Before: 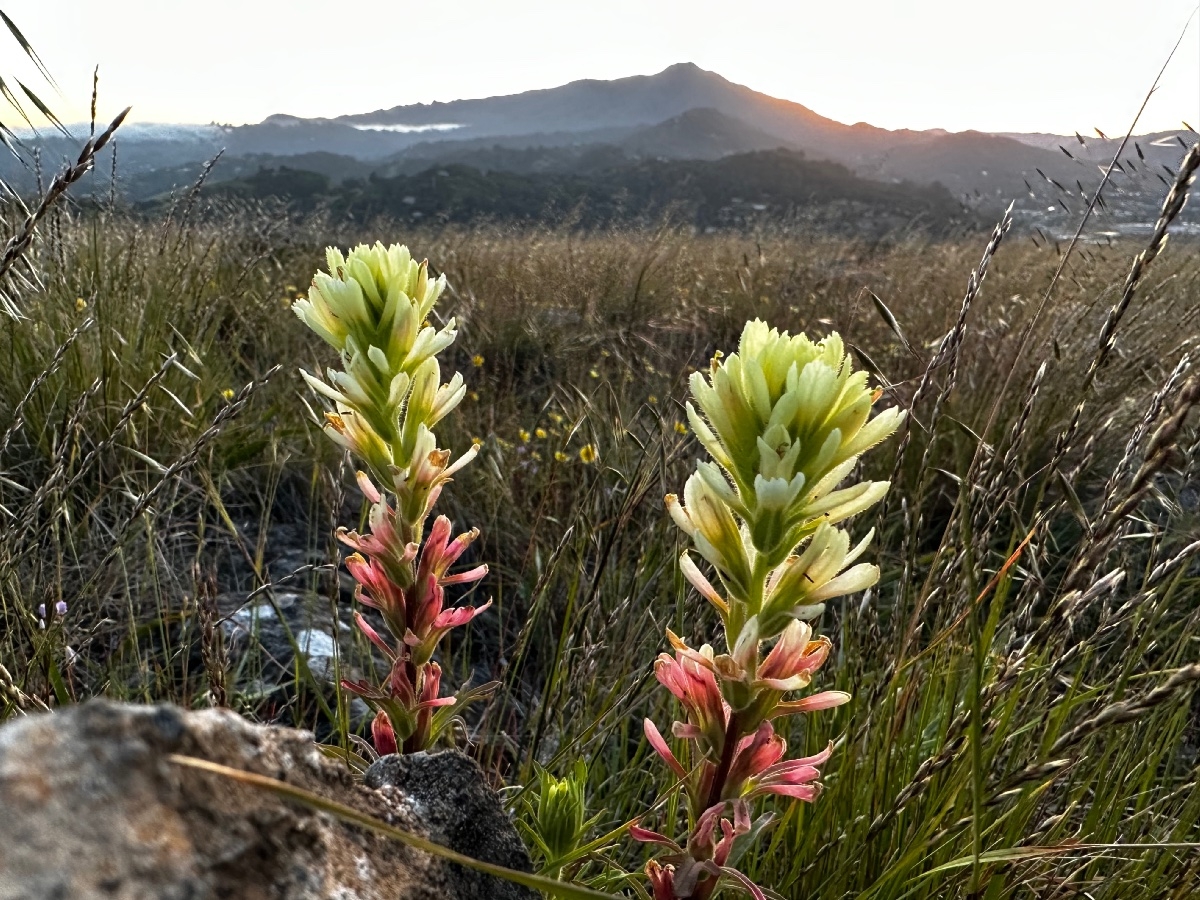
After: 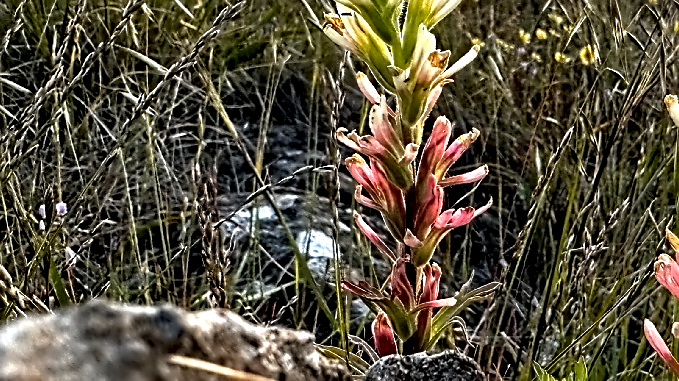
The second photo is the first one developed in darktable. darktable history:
sharpen: on, module defaults
contrast equalizer: octaves 7, y [[0.5, 0.542, 0.583, 0.625, 0.667, 0.708], [0.5 ×6], [0.5 ×6], [0, 0.033, 0.067, 0.1, 0.133, 0.167], [0, 0.05, 0.1, 0.15, 0.2, 0.25]]
exposure: black level correction 0.004, exposure 0.415 EV, compensate highlight preservation false
crop: top 44.403%, right 43.396%, bottom 13.261%
